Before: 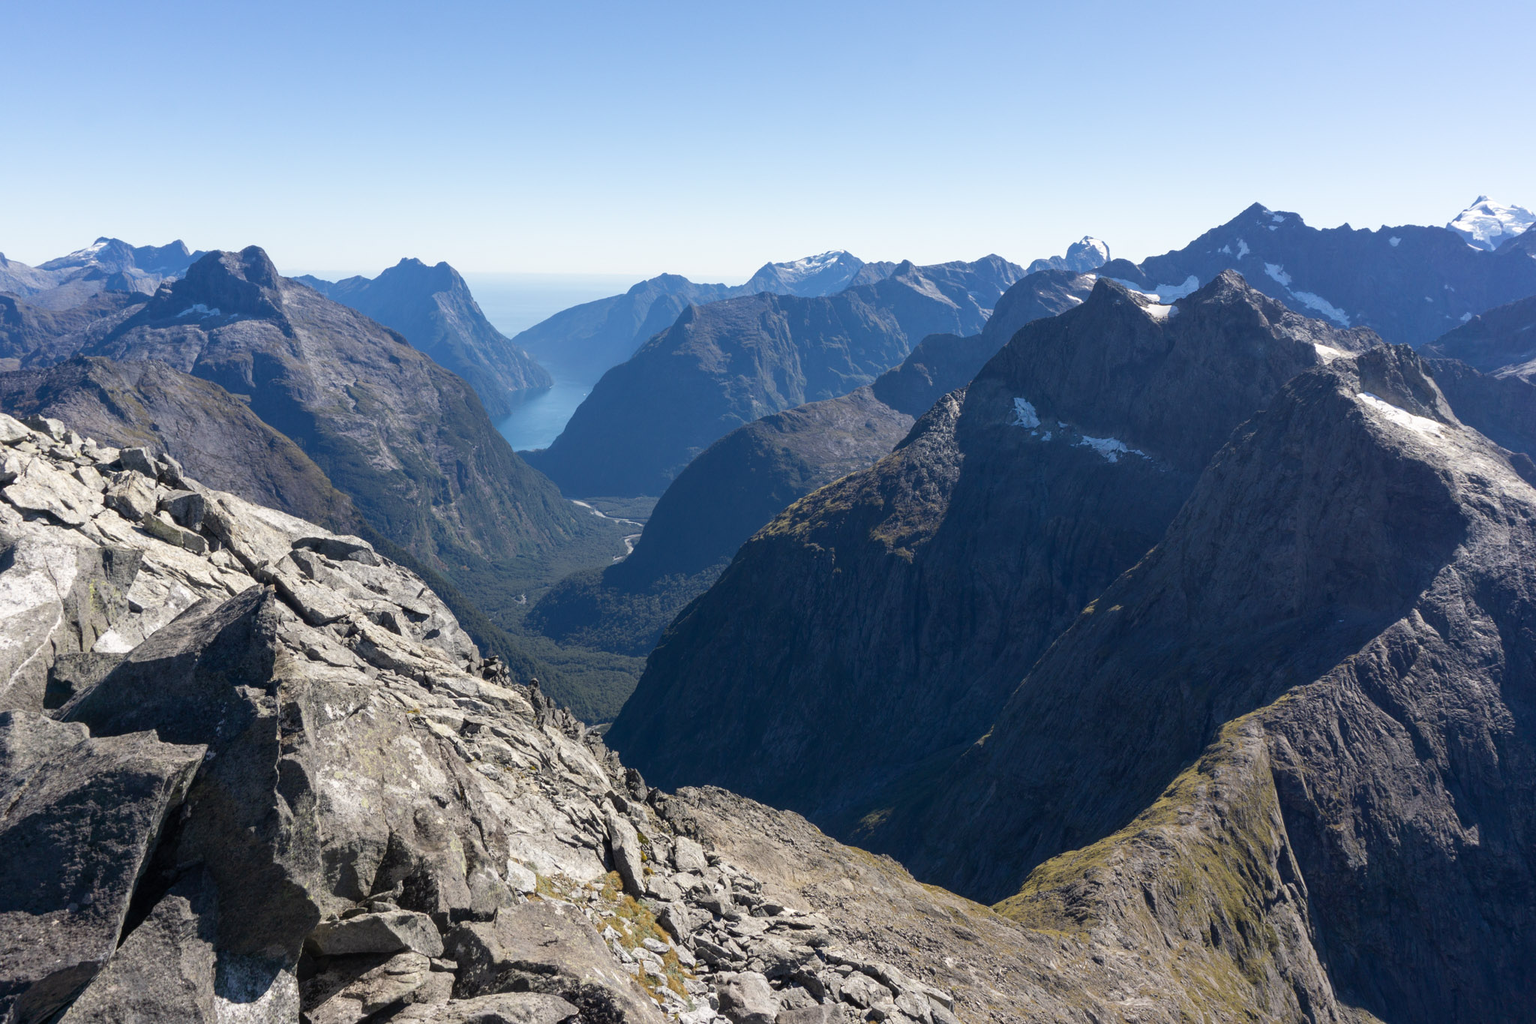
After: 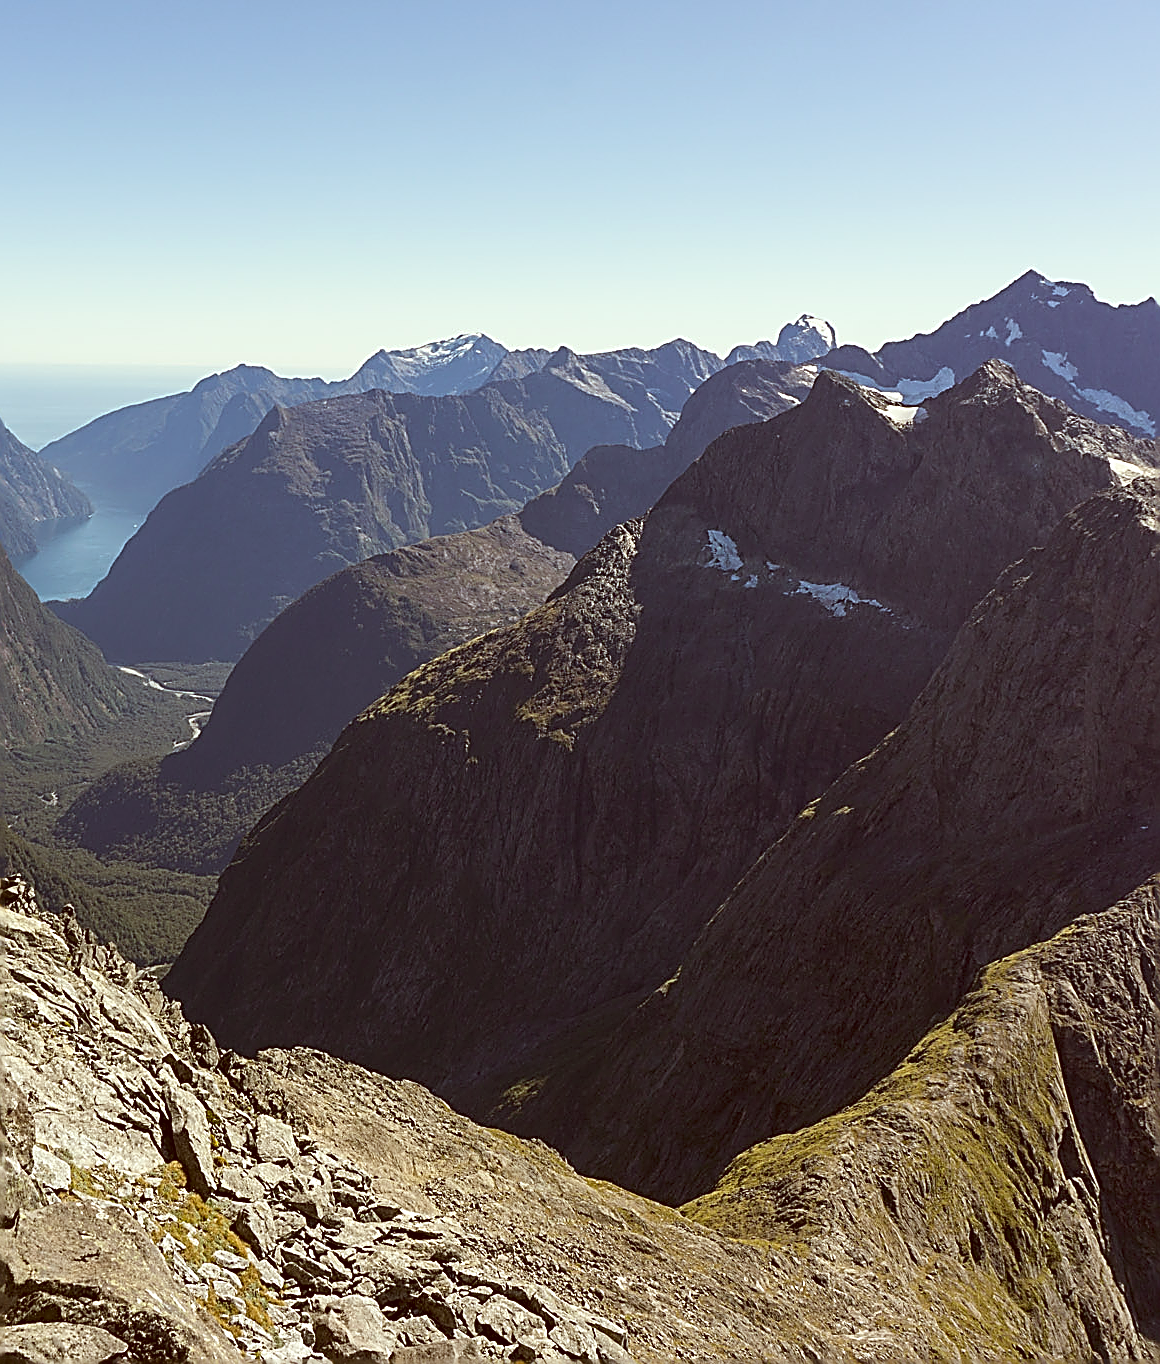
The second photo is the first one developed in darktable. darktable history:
contrast brightness saturation: contrast 0.04, saturation 0.07
crop: left 31.458%, top 0%, right 11.876%
color correction: highlights a* -5.3, highlights b* 9.8, shadows a* 9.8, shadows b* 24.26
sharpen: amount 1.861
white balance: red 1.004, blue 1.024
